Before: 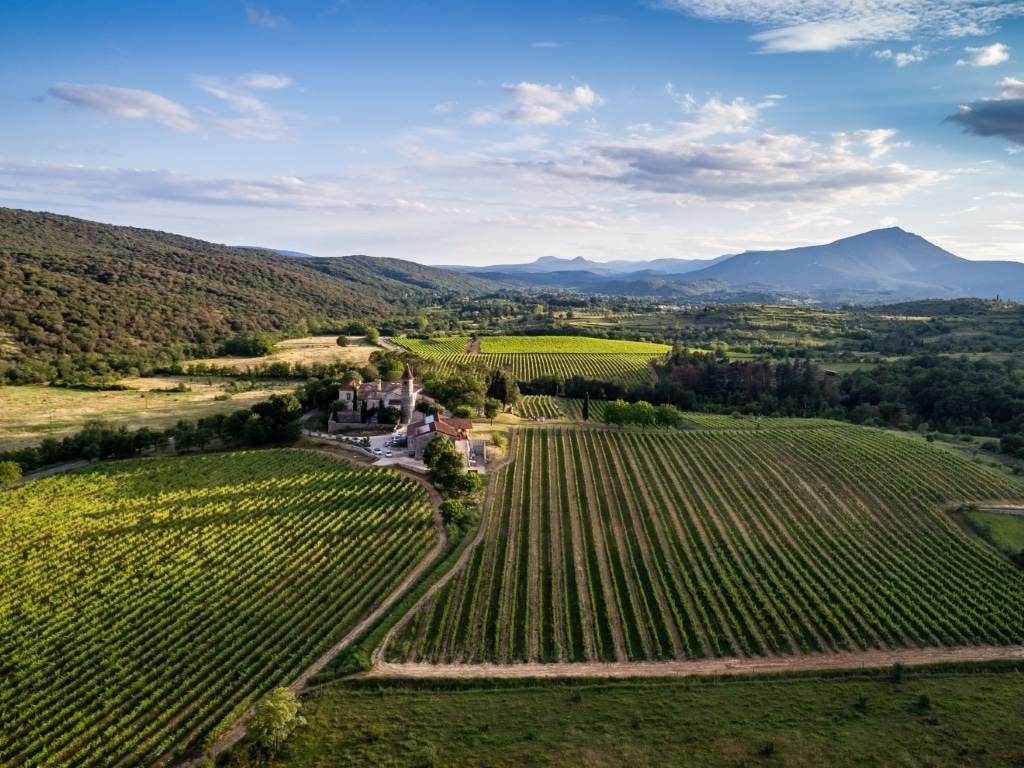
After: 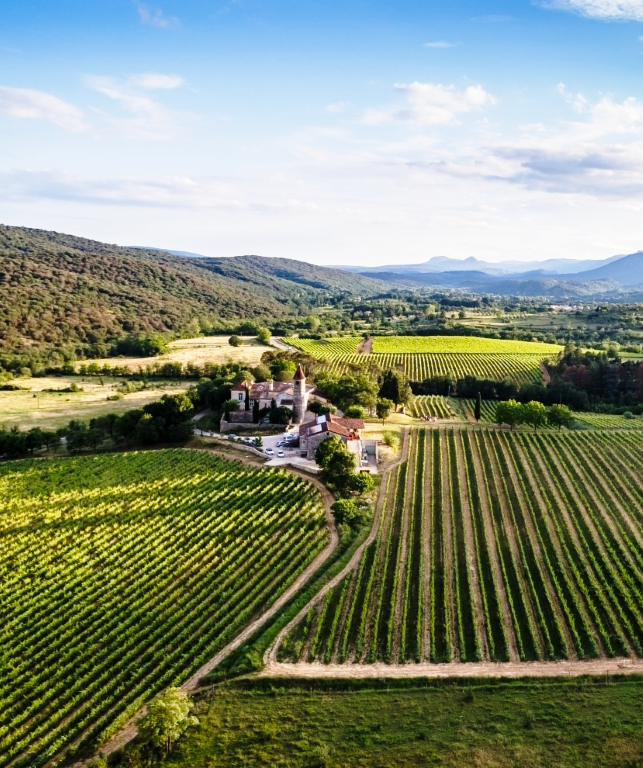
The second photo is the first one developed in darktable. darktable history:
base curve: curves: ch0 [(0, 0) (0.028, 0.03) (0.121, 0.232) (0.46, 0.748) (0.859, 0.968) (1, 1)], preserve colors none
crop: left 10.644%, right 26.528%
color balance rgb: linear chroma grading › global chroma 1.5%, linear chroma grading › mid-tones -1%, perceptual saturation grading › global saturation -3%, perceptual saturation grading › shadows -2%
